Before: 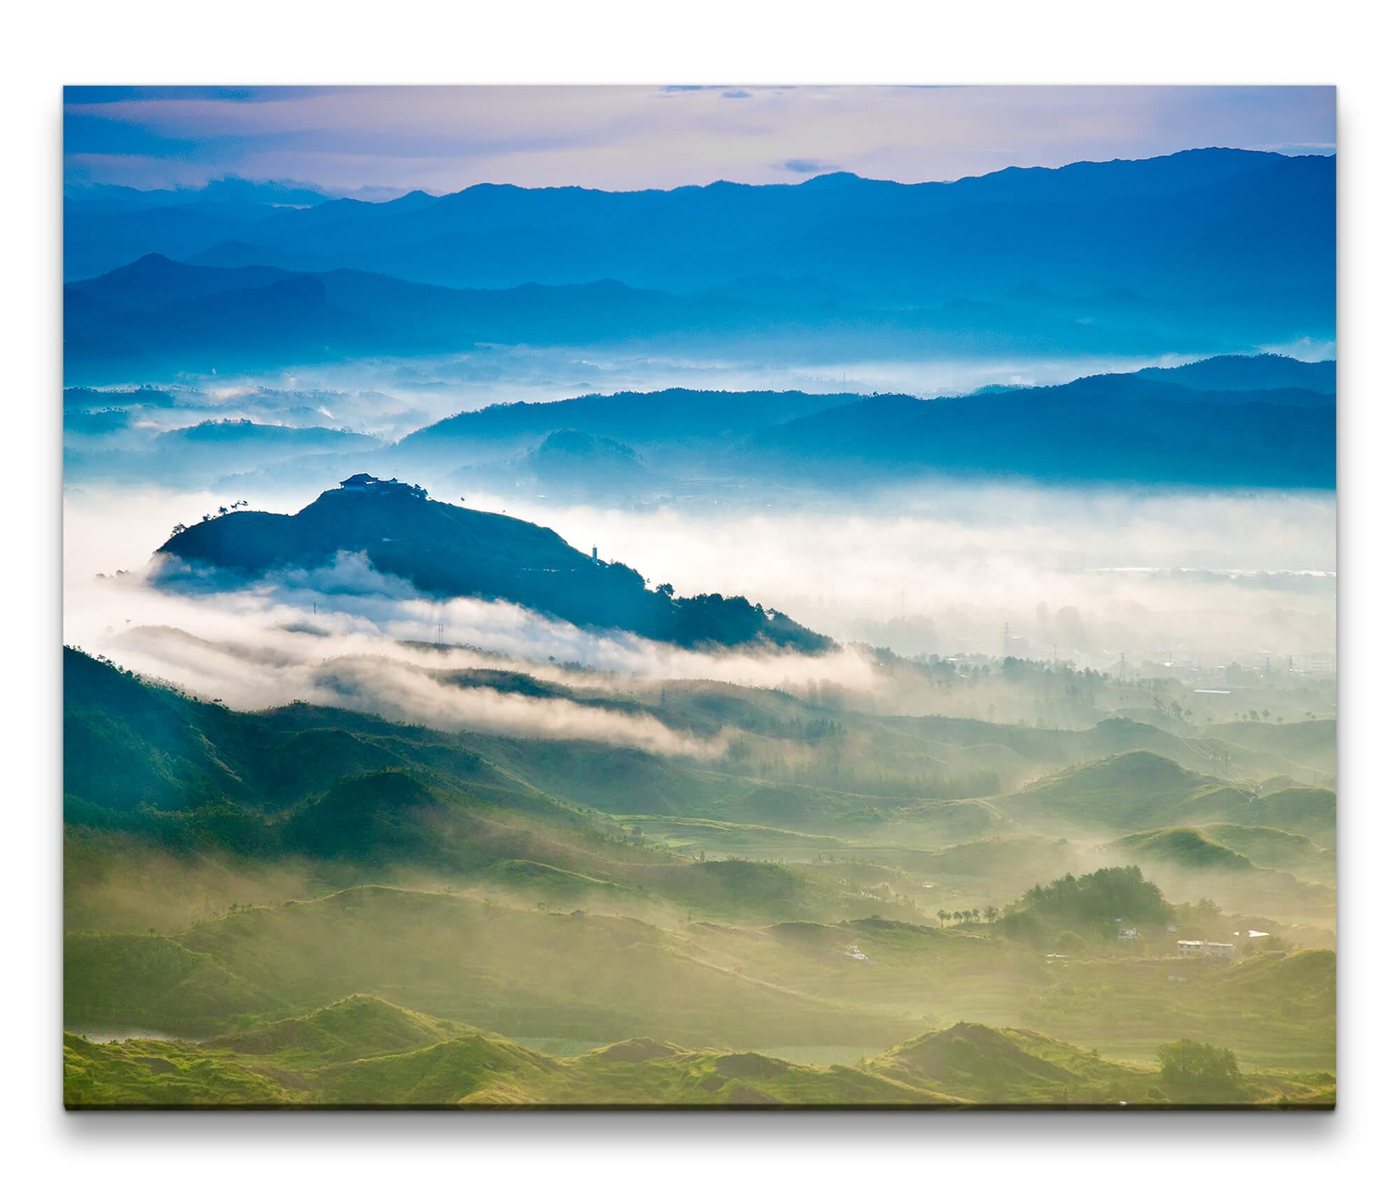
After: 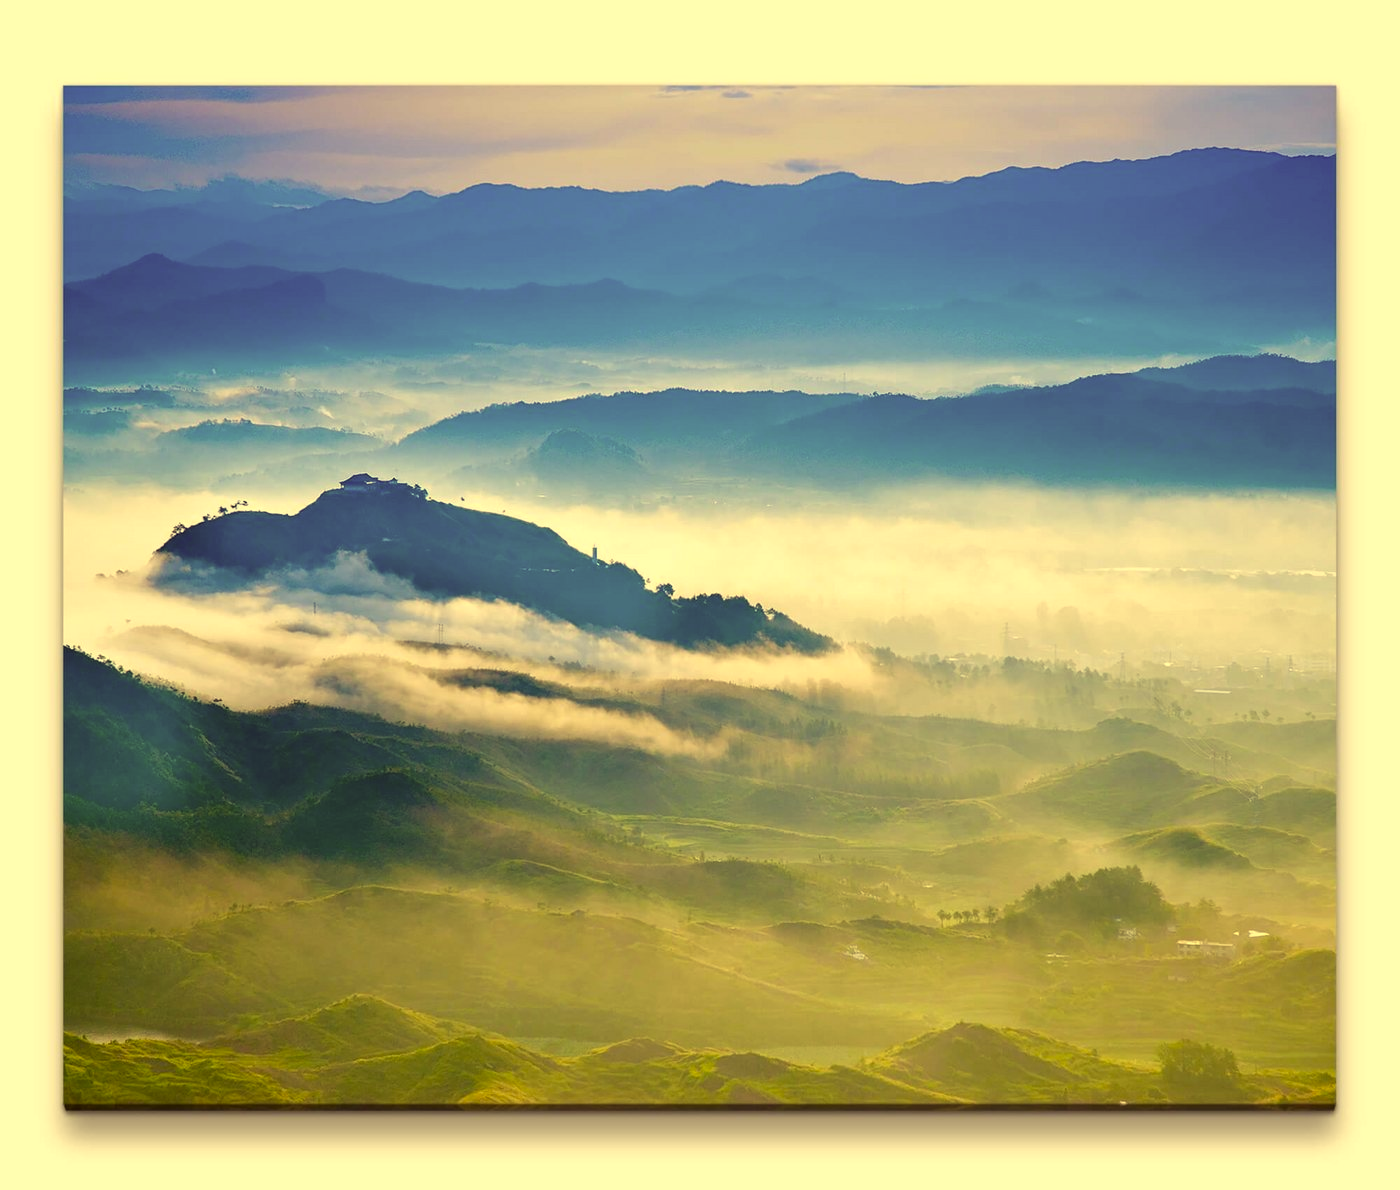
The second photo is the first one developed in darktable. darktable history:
color correction: highlights a* -0.561, highlights b* 39.75, shadows a* 9.89, shadows b* -0.776
